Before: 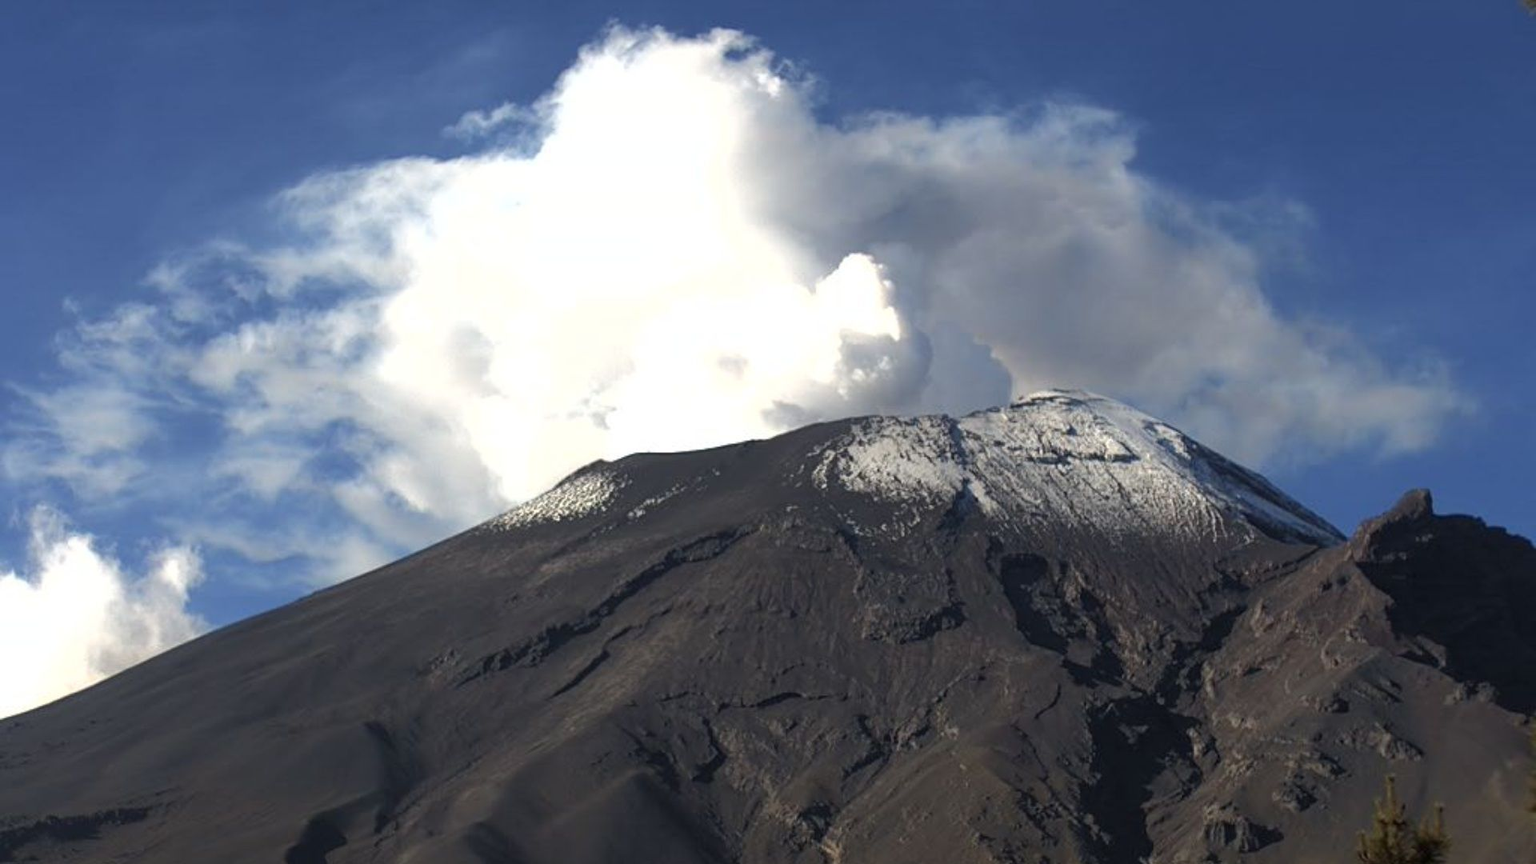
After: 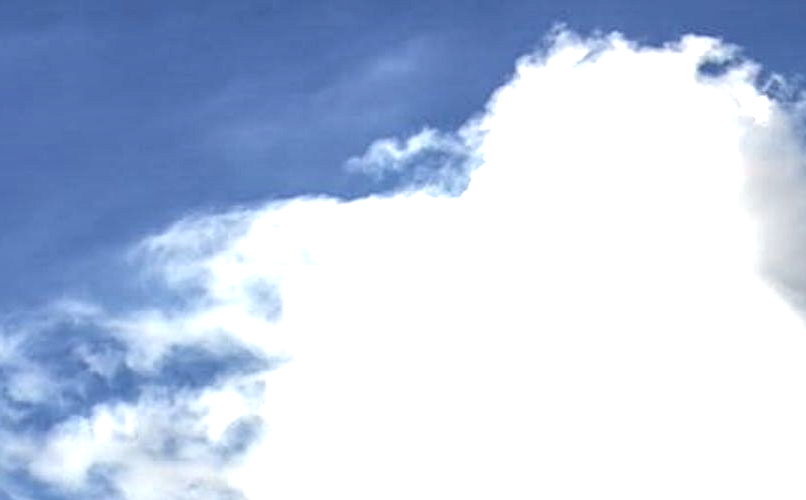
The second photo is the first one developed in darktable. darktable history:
exposure: black level correction 0, exposure 0.7 EV, compensate exposure bias true, compensate highlight preservation false
local contrast: detail 154%
crop and rotate: left 10.817%, top 0.062%, right 47.194%, bottom 53.626%
